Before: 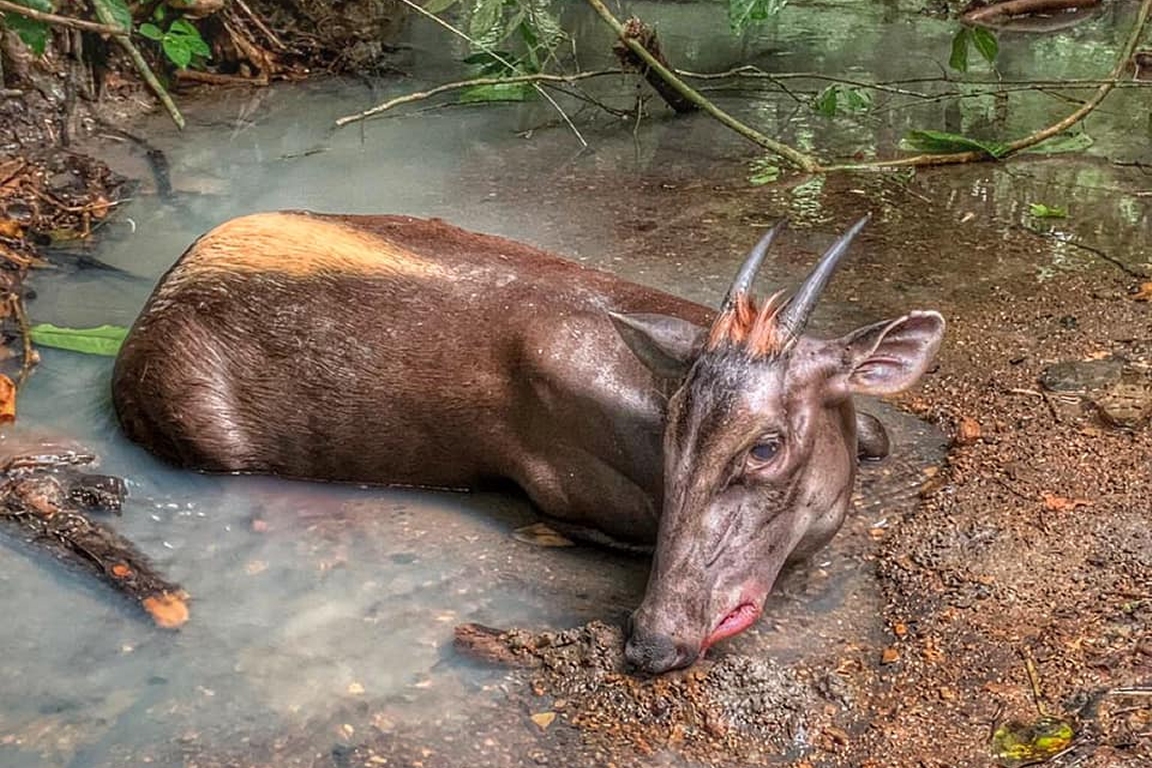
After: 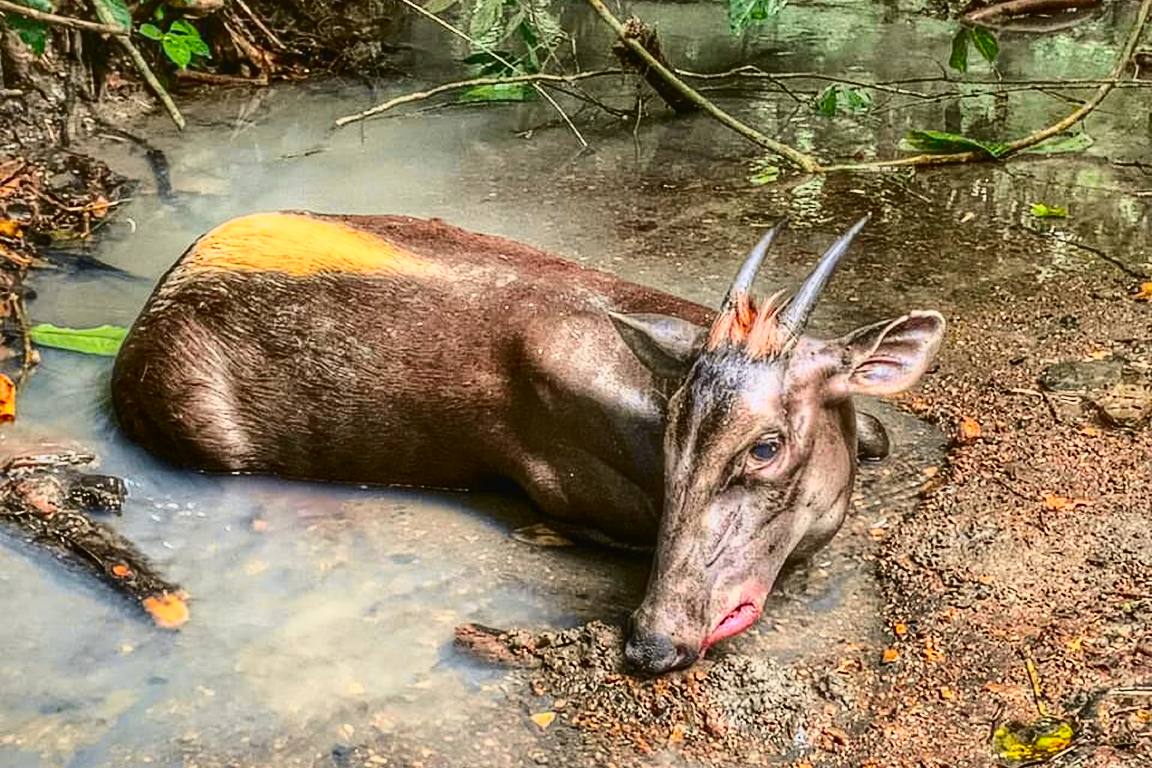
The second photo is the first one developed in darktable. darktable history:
tone curve: curves: ch0 [(0.003, 0.023) (0.071, 0.052) (0.249, 0.201) (0.466, 0.557) (0.625, 0.761) (0.783, 0.9) (0.994, 0.968)]; ch1 [(0, 0) (0.262, 0.227) (0.417, 0.386) (0.469, 0.467) (0.502, 0.498) (0.531, 0.521) (0.576, 0.586) (0.612, 0.634) (0.634, 0.68) (0.686, 0.728) (0.994, 0.987)]; ch2 [(0, 0) (0.262, 0.188) (0.385, 0.353) (0.427, 0.424) (0.495, 0.493) (0.518, 0.544) (0.55, 0.579) (0.595, 0.621) (0.644, 0.748) (1, 1)], color space Lab, independent channels, preserve colors none
